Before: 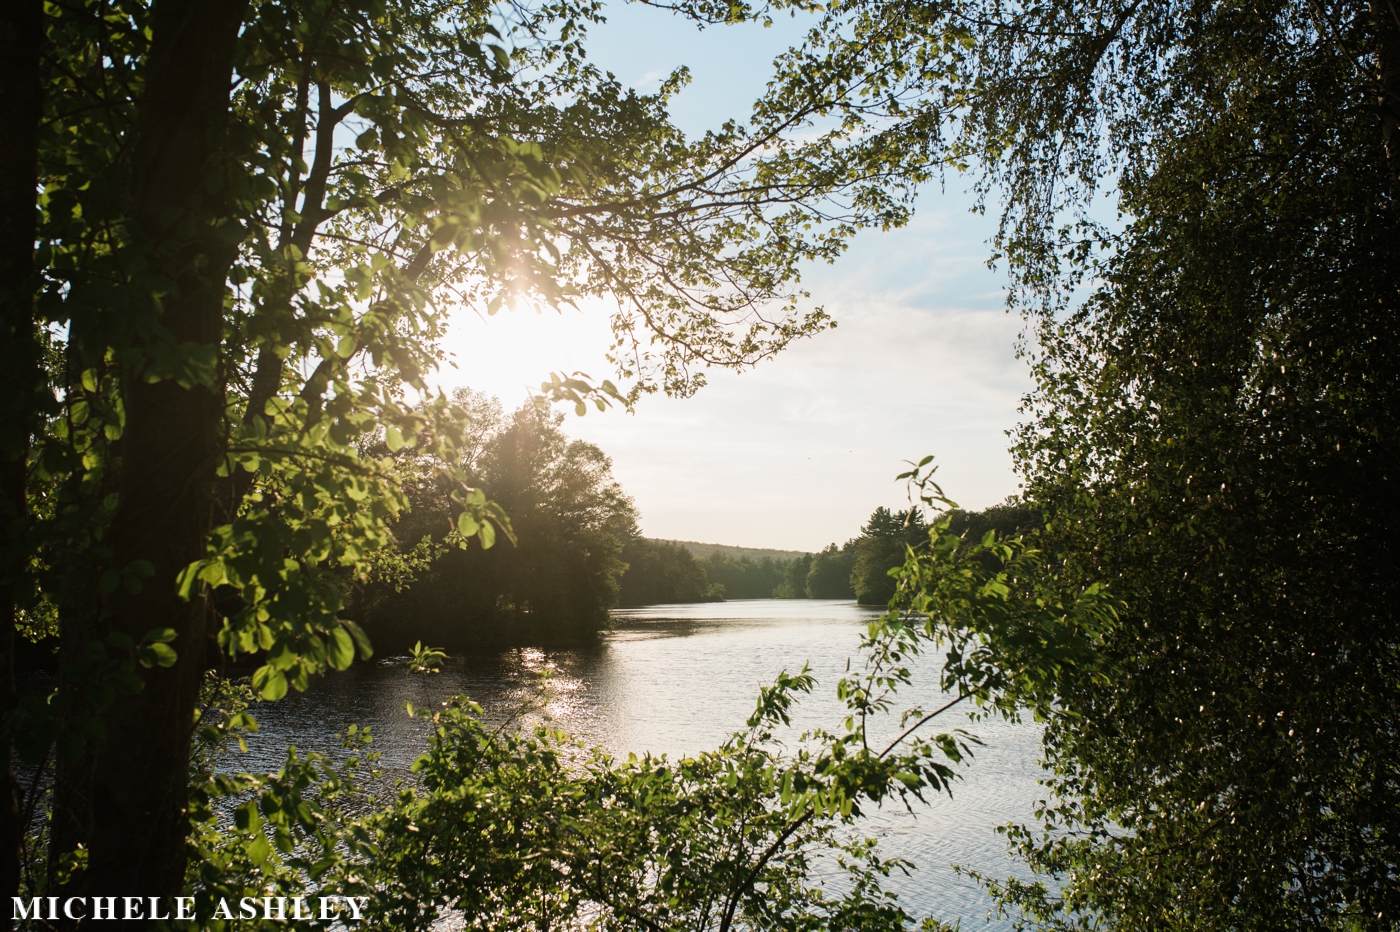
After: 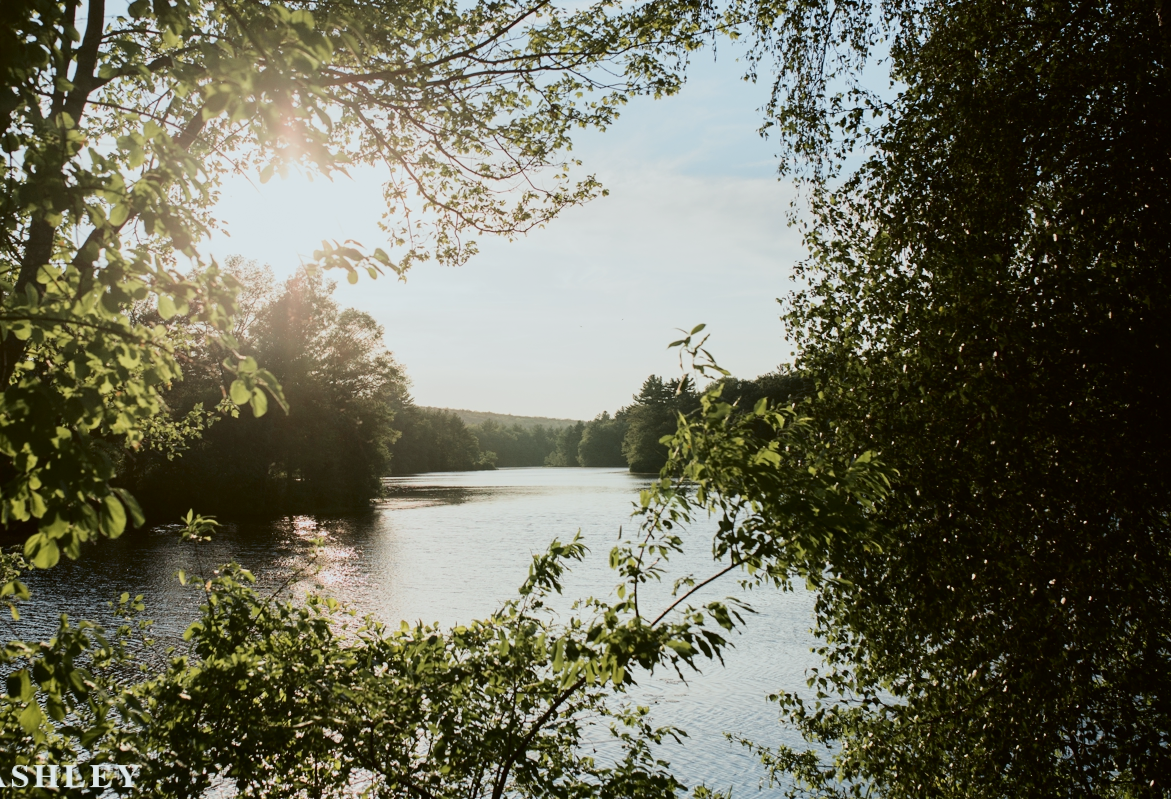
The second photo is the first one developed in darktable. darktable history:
color balance: lift [1.004, 1.002, 1.002, 0.998], gamma [1, 1.007, 1.002, 0.993], gain [1, 0.977, 1.013, 1.023], contrast -3.64%
crop: left 16.315%, top 14.246%
tone curve: curves: ch0 [(0, 0) (0.049, 0.01) (0.154, 0.081) (0.491, 0.519) (0.748, 0.765) (1, 0.919)]; ch1 [(0, 0) (0.172, 0.123) (0.317, 0.272) (0.391, 0.424) (0.499, 0.497) (0.531, 0.541) (0.615, 0.608) (0.741, 0.783) (1, 1)]; ch2 [(0, 0) (0.411, 0.424) (0.483, 0.478) (0.546, 0.532) (0.652, 0.633) (1, 1)], color space Lab, independent channels, preserve colors none
